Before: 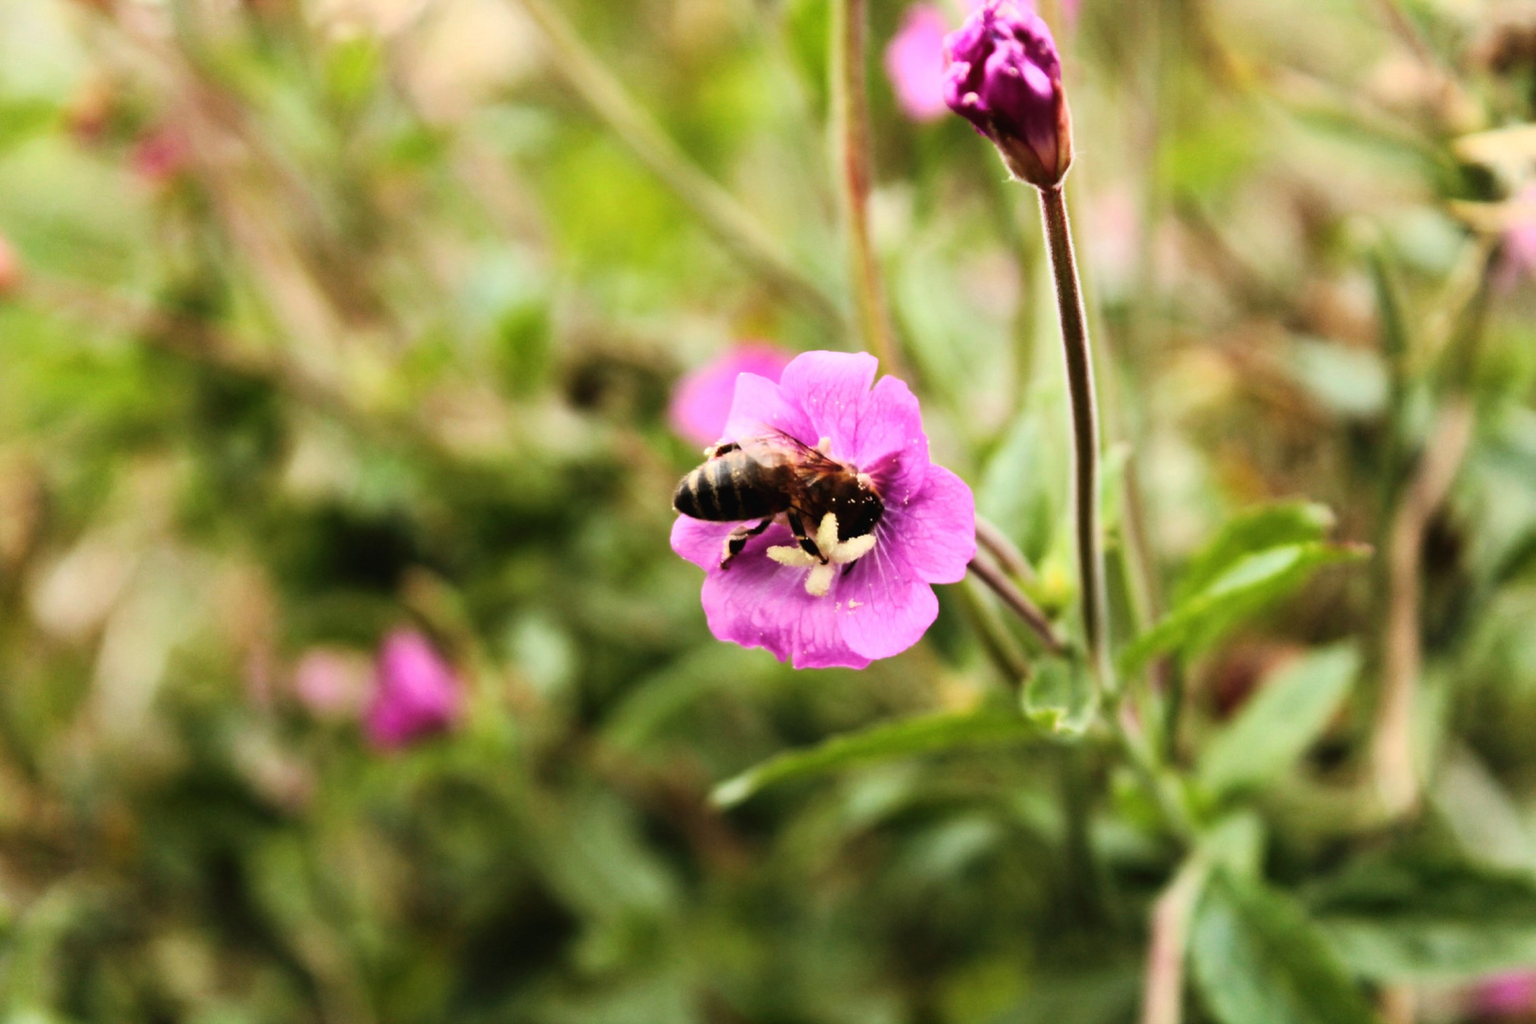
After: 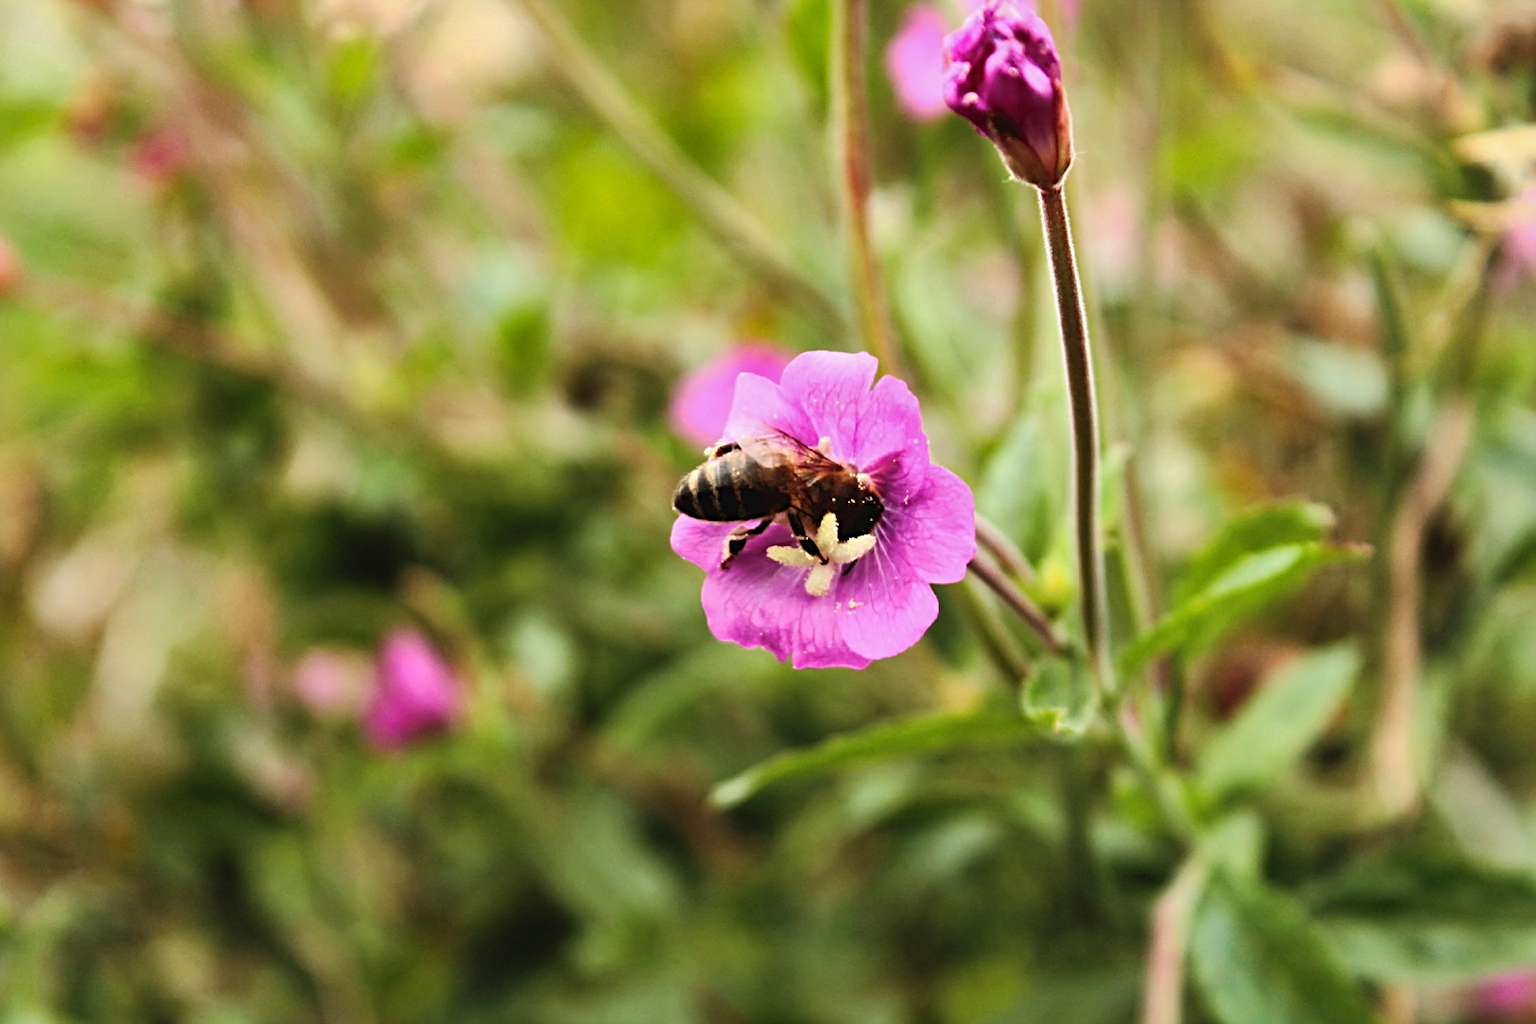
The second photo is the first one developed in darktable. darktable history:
sharpen: radius 2.787
shadows and highlights: on, module defaults
